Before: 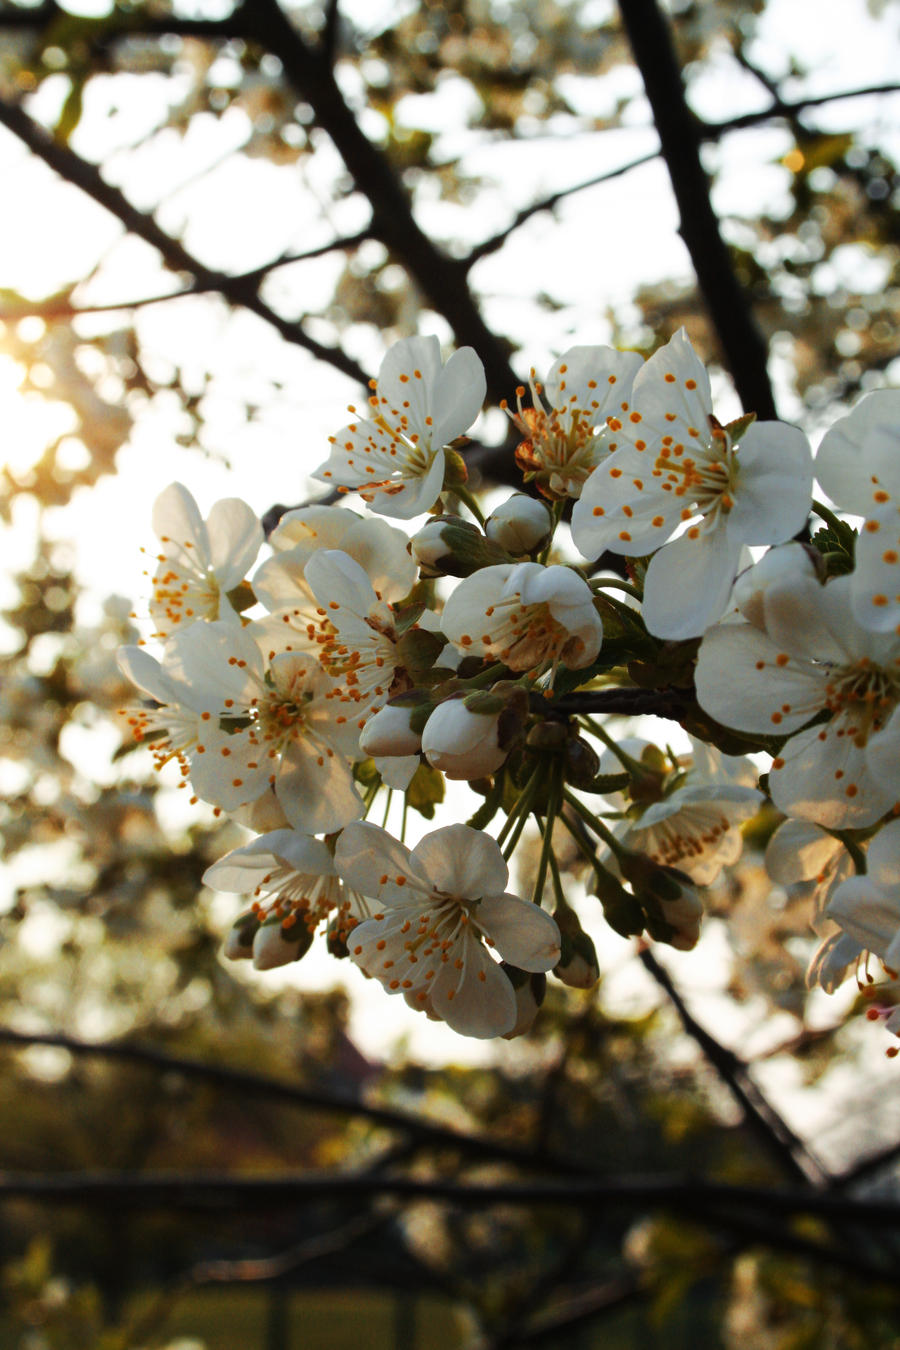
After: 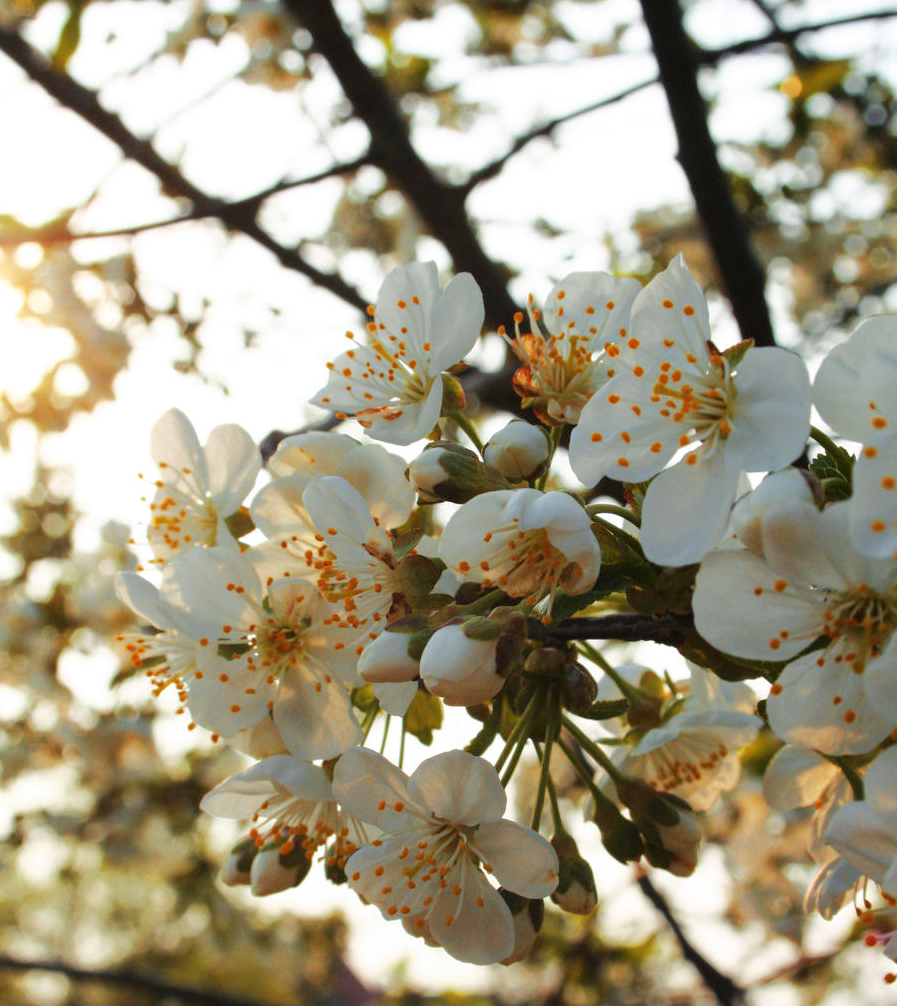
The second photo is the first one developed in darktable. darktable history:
crop: left 0.315%, top 5.505%, bottom 19.922%
tone equalizer: -7 EV 0.154 EV, -6 EV 0.604 EV, -5 EV 1.16 EV, -4 EV 1.3 EV, -3 EV 1.12 EV, -2 EV 0.6 EV, -1 EV 0.148 EV, smoothing diameter 24.84%, edges refinement/feathering 13.31, preserve details guided filter
